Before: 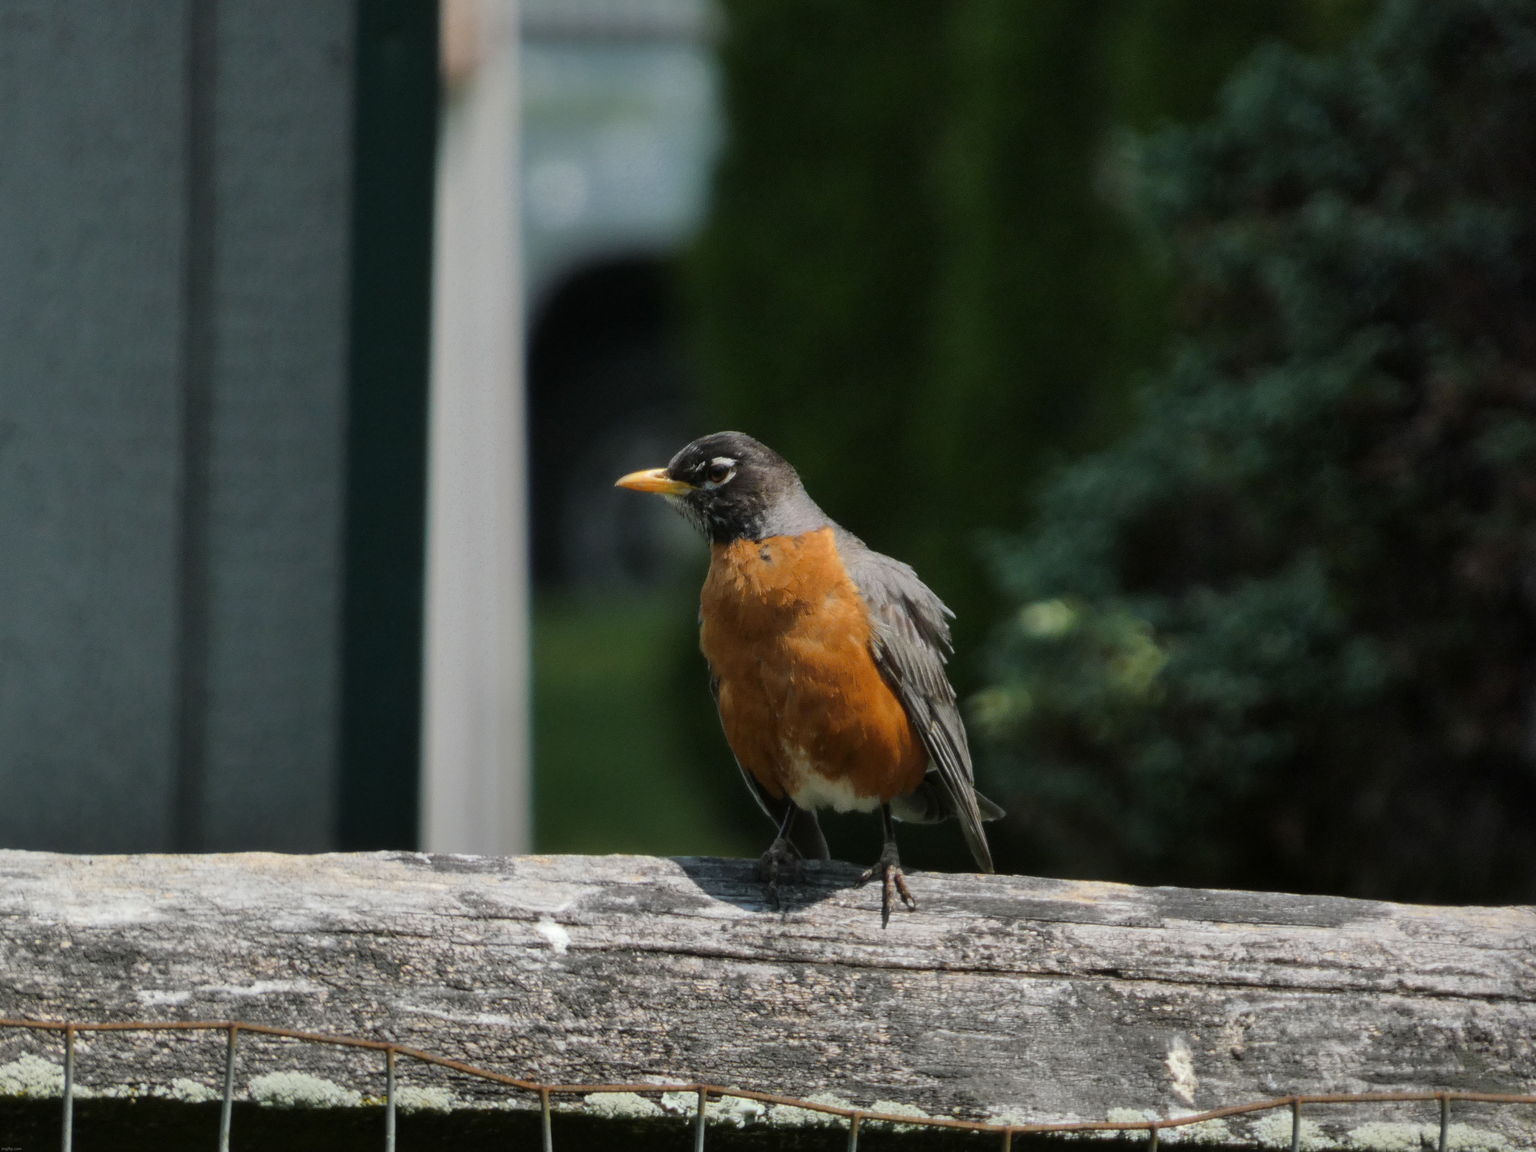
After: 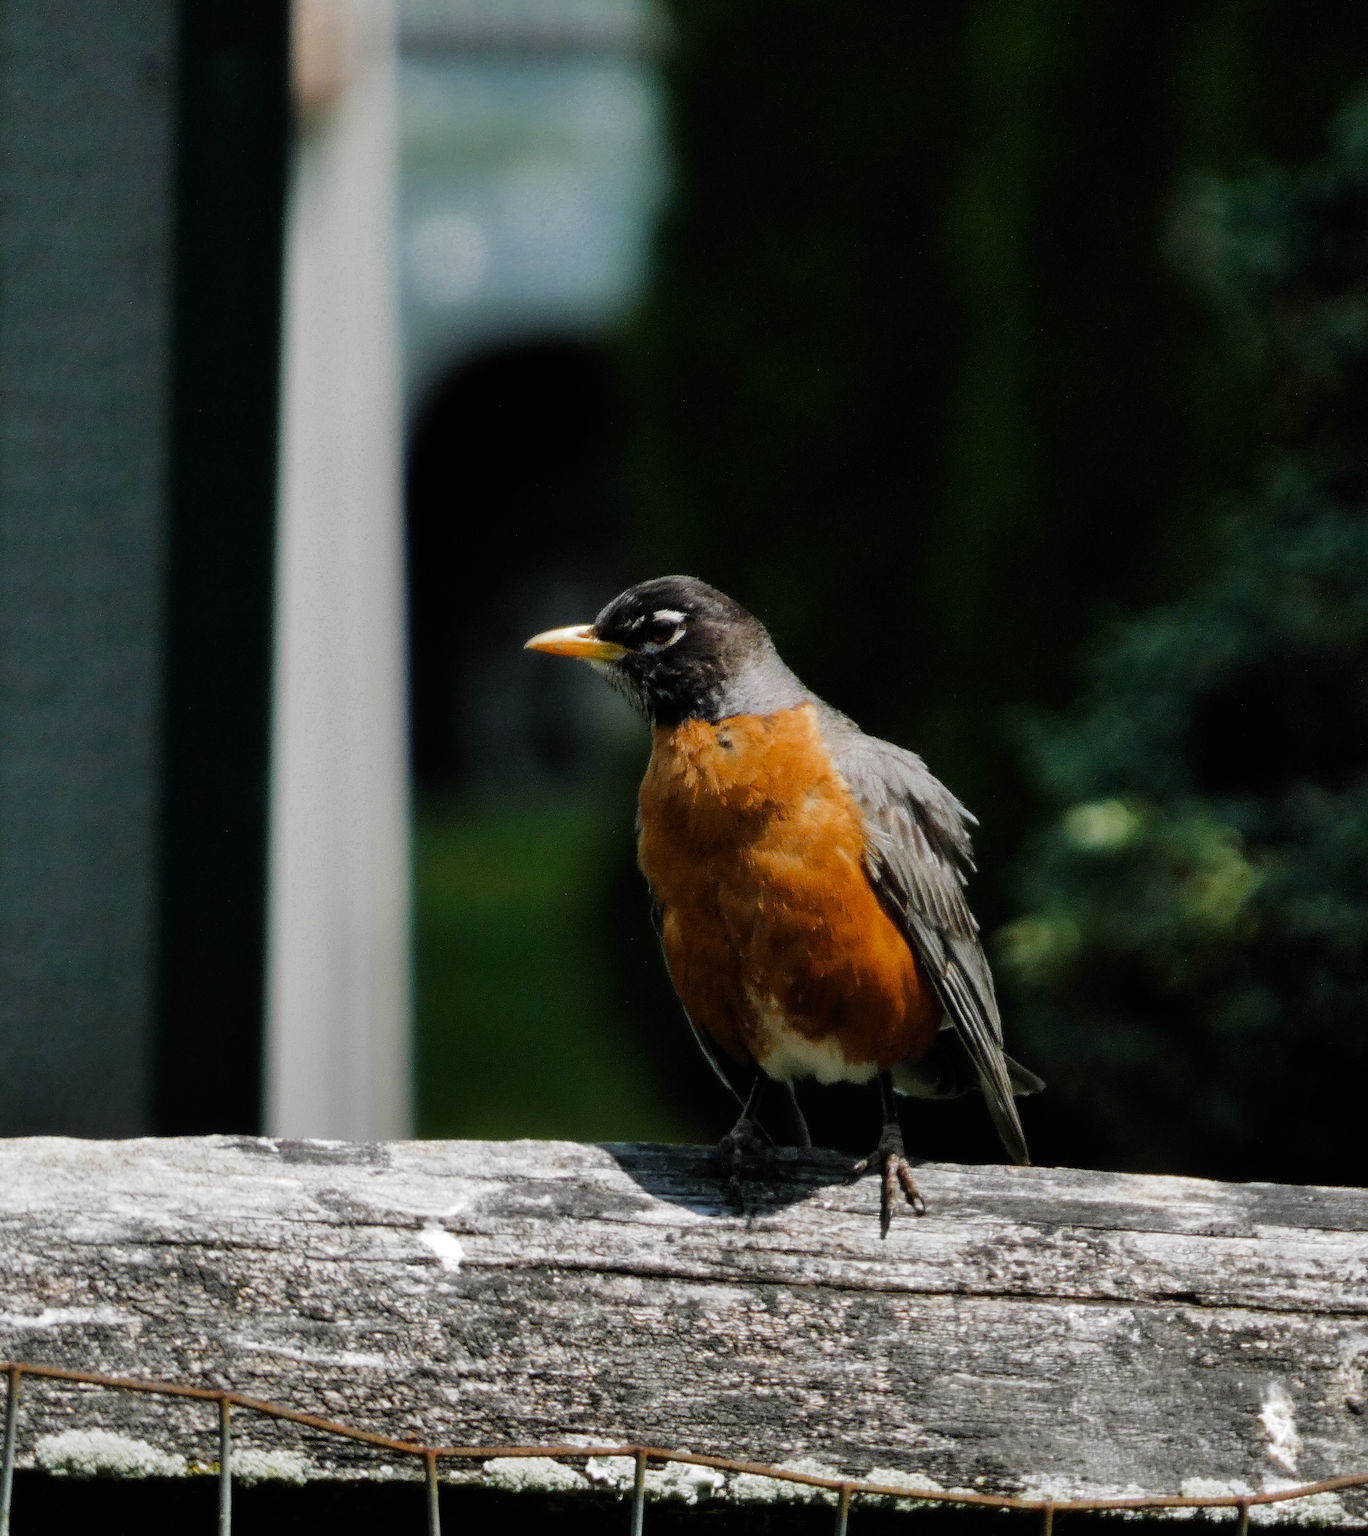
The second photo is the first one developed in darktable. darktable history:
crop and rotate: left 14.487%, right 18.7%
filmic rgb: black relative exposure -8.01 EV, white relative exposure 2.18 EV, hardness 6.97, add noise in highlights 0, preserve chrominance no, color science v3 (2019), use custom middle-gray values true, contrast in highlights soft
